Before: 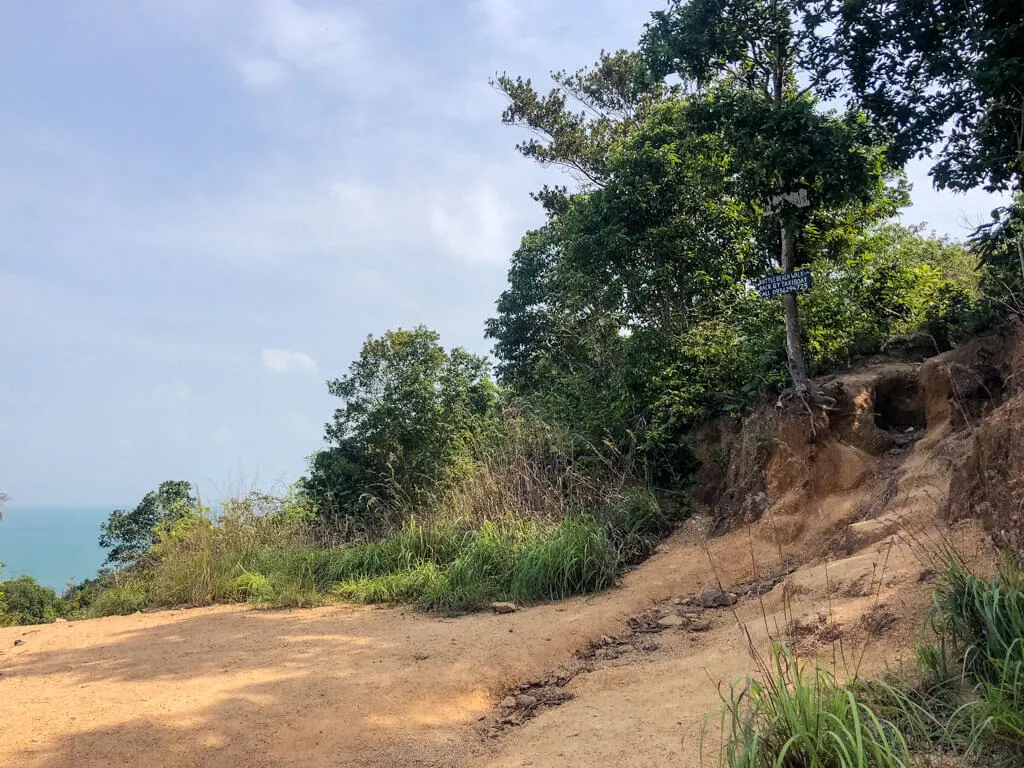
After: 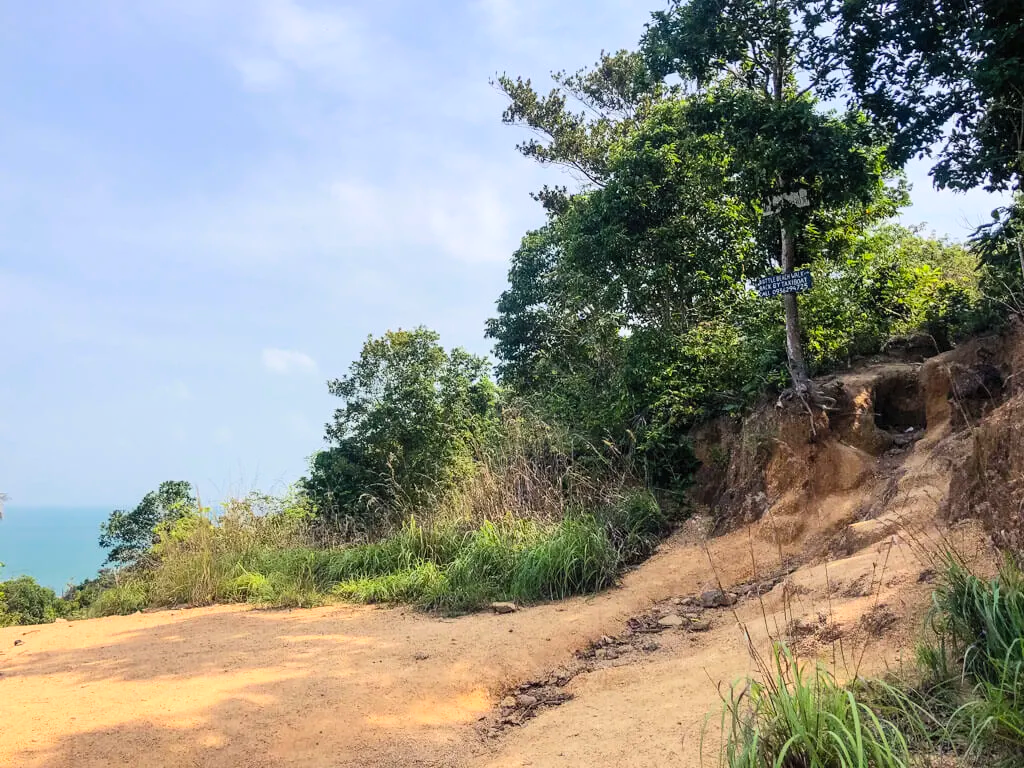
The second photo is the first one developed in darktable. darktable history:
color zones: curves: ch0 [(0, 0.5) (0.143, 0.5) (0.286, 0.5) (0.429, 0.495) (0.571, 0.437) (0.714, 0.44) (0.857, 0.496) (1, 0.5)]
contrast brightness saturation: contrast 0.2, brightness 0.16, saturation 0.22
